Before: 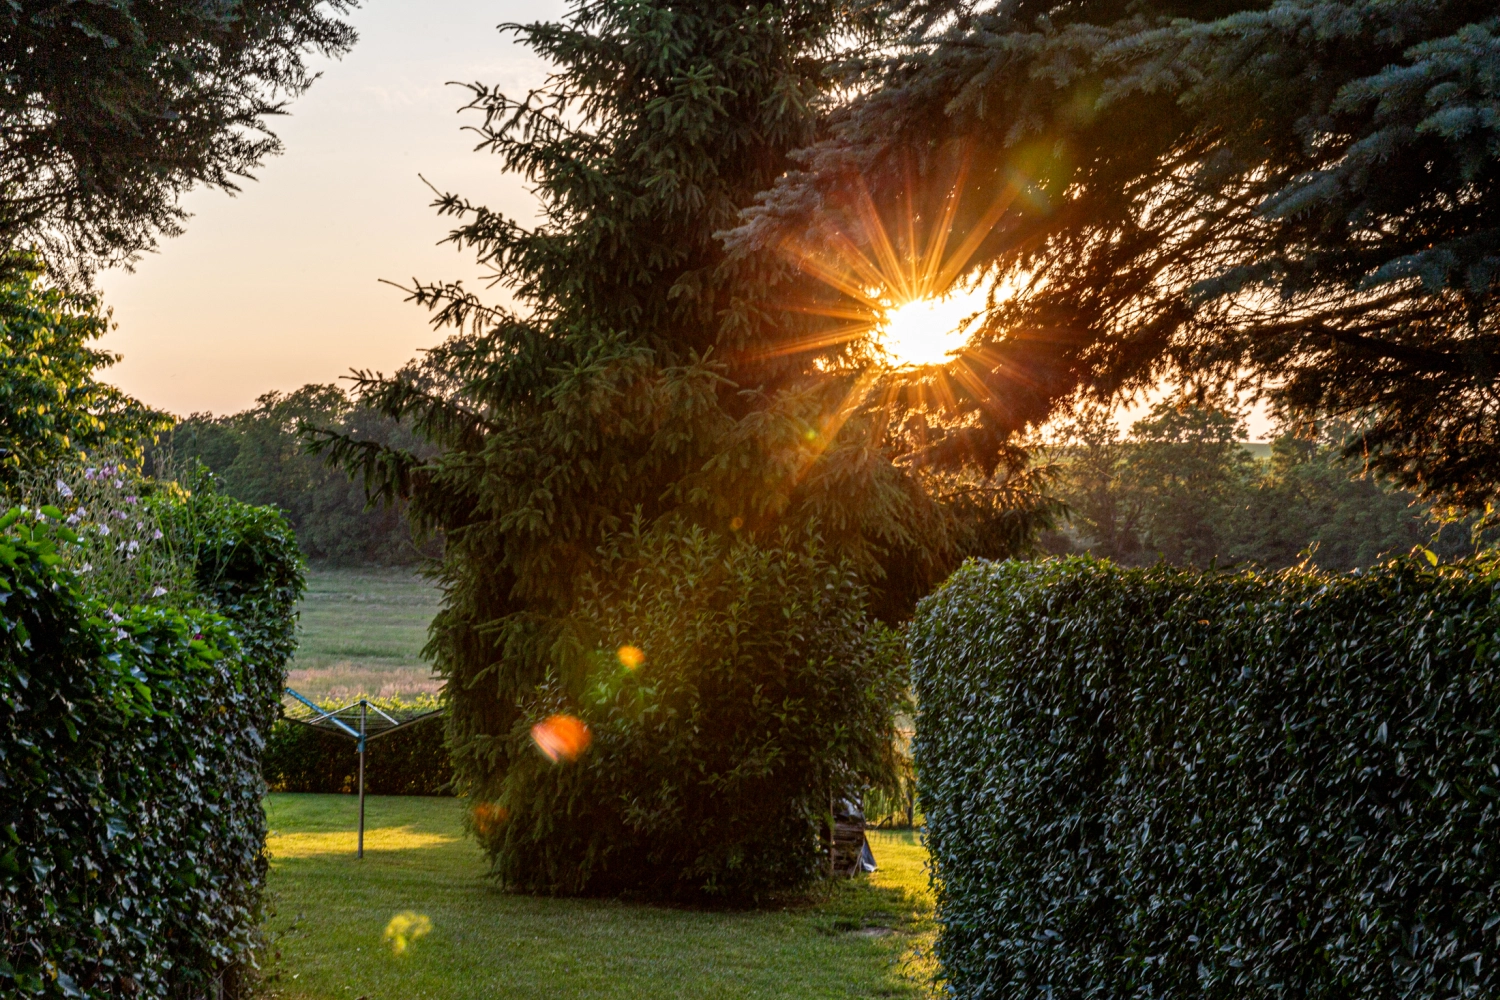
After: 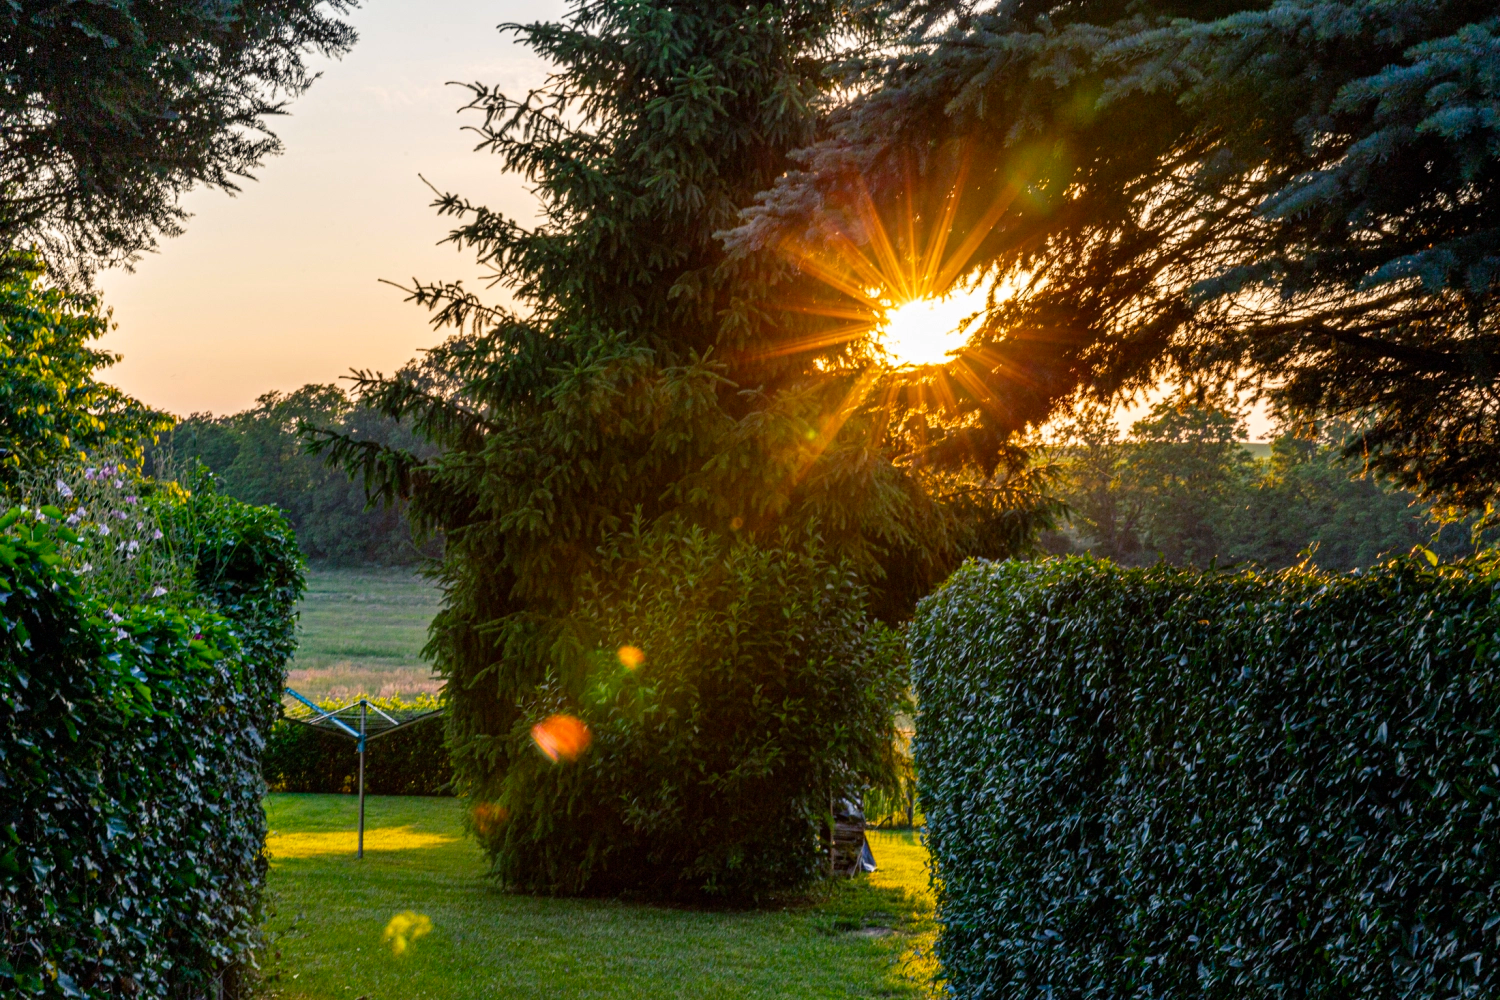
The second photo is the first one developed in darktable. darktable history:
color balance rgb: shadows lift › chroma 7.368%, shadows lift › hue 246.54°, perceptual saturation grading › global saturation 31.105%
